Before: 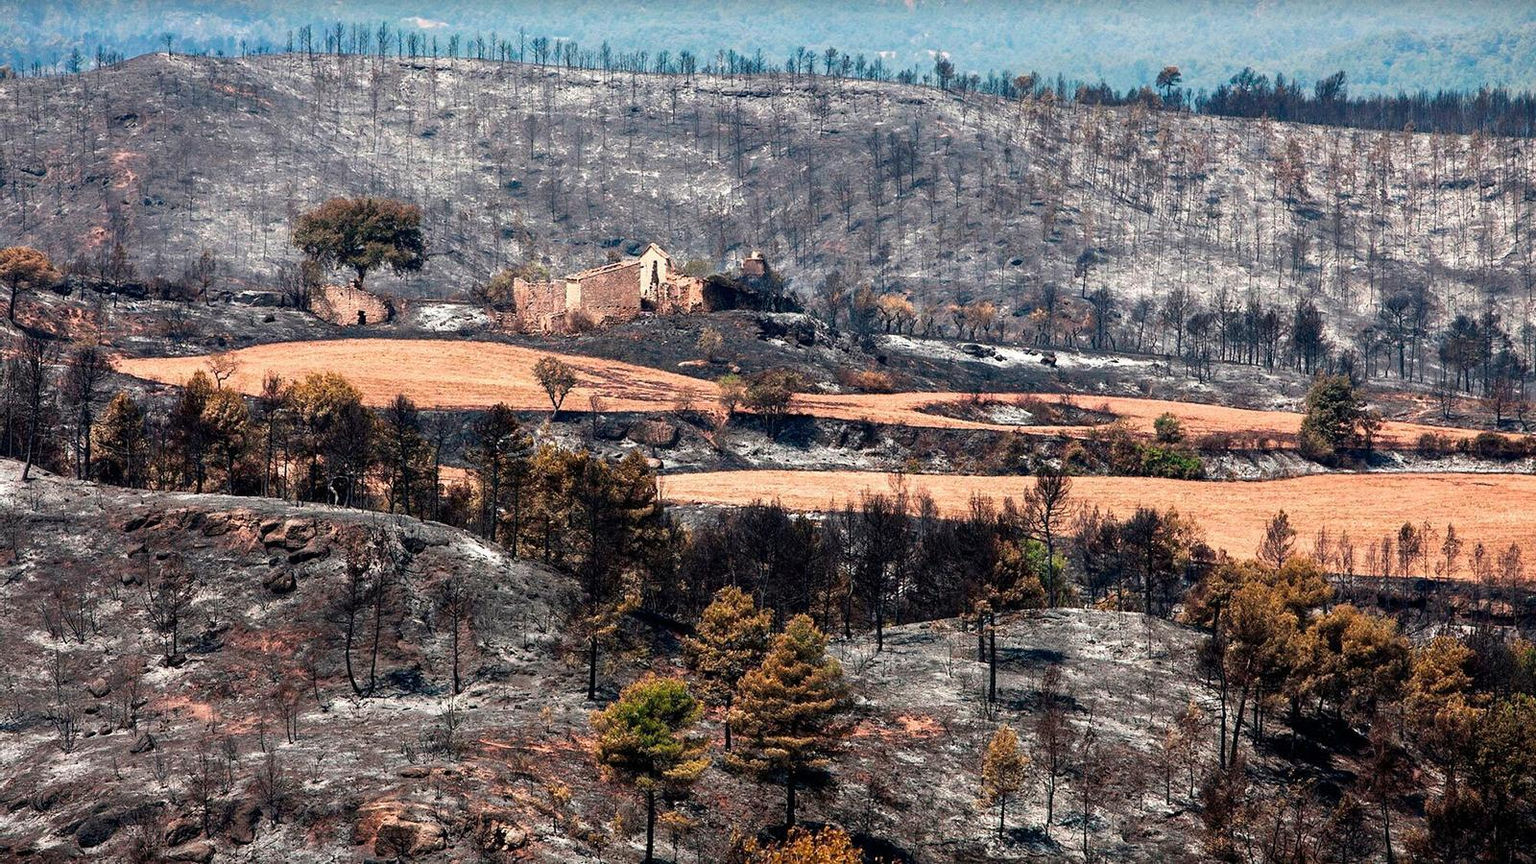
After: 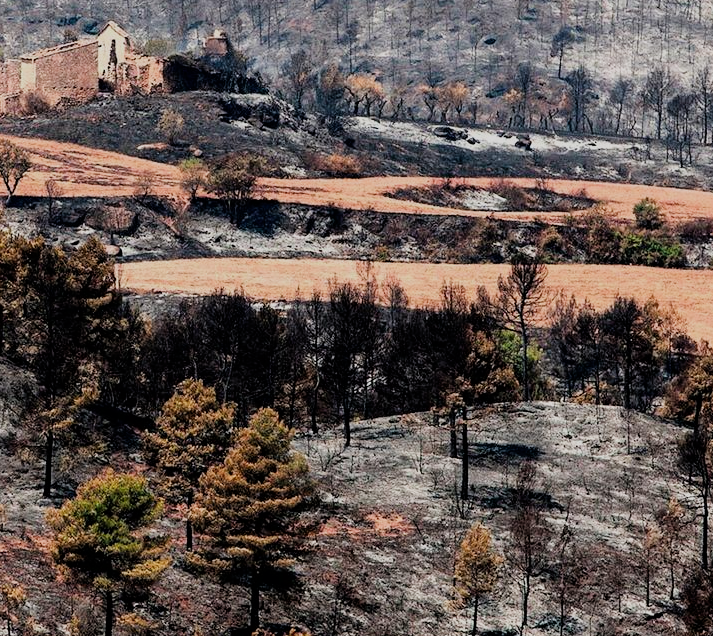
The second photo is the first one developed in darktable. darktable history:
crop: left 35.617%, top 25.842%, right 19.784%, bottom 3.419%
filmic rgb: black relative exposure -7.65 EV, white relative exposure 4.56 EV, hardness 3.61, contrast 1.055
